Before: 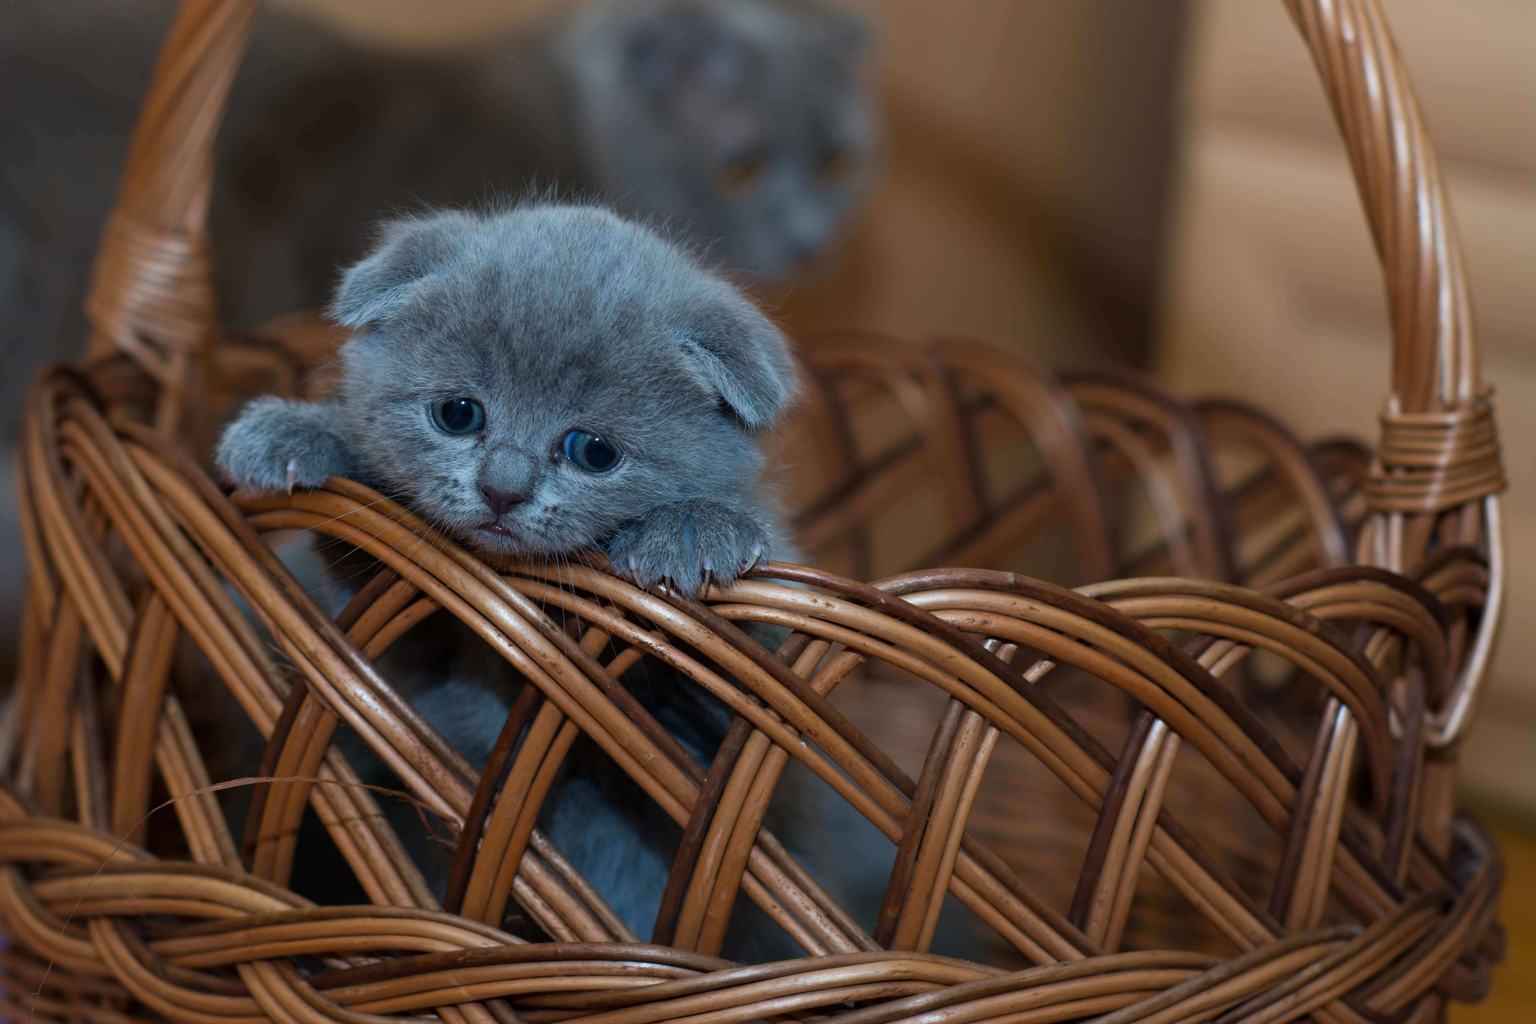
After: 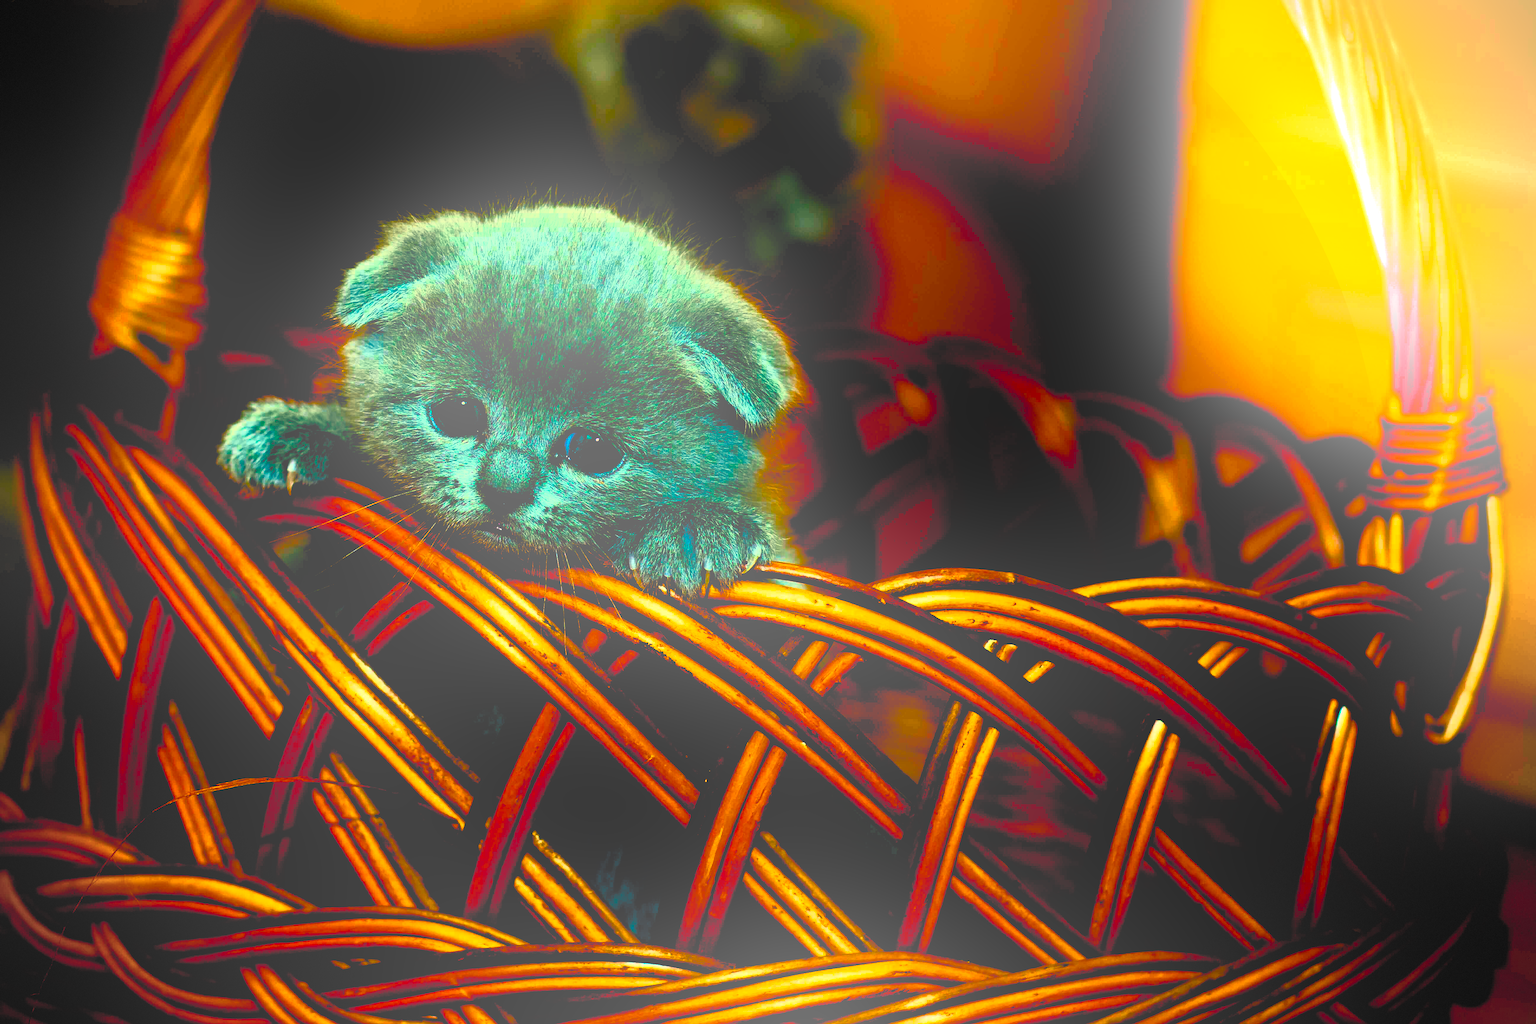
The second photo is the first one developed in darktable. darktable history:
bloom: size 70%, threshold 25%, strength 70%
contrast brightness saturation: contrast 1, brightness 1, saturation 1
sharpen: on, module defaults
filmic rgb: black relative exposure -5 EV, hardness 2.88, contrast 1.3
vignetting: dithering 8-bit output, unbound false
color balance rgb: linear chroma grading › global chroma 15%, perceptual saturation grading › global saturation 30%
white balance: red 1.08, blue 0.791
exposure: black level correction 0.056, compensate highlight preservation false
